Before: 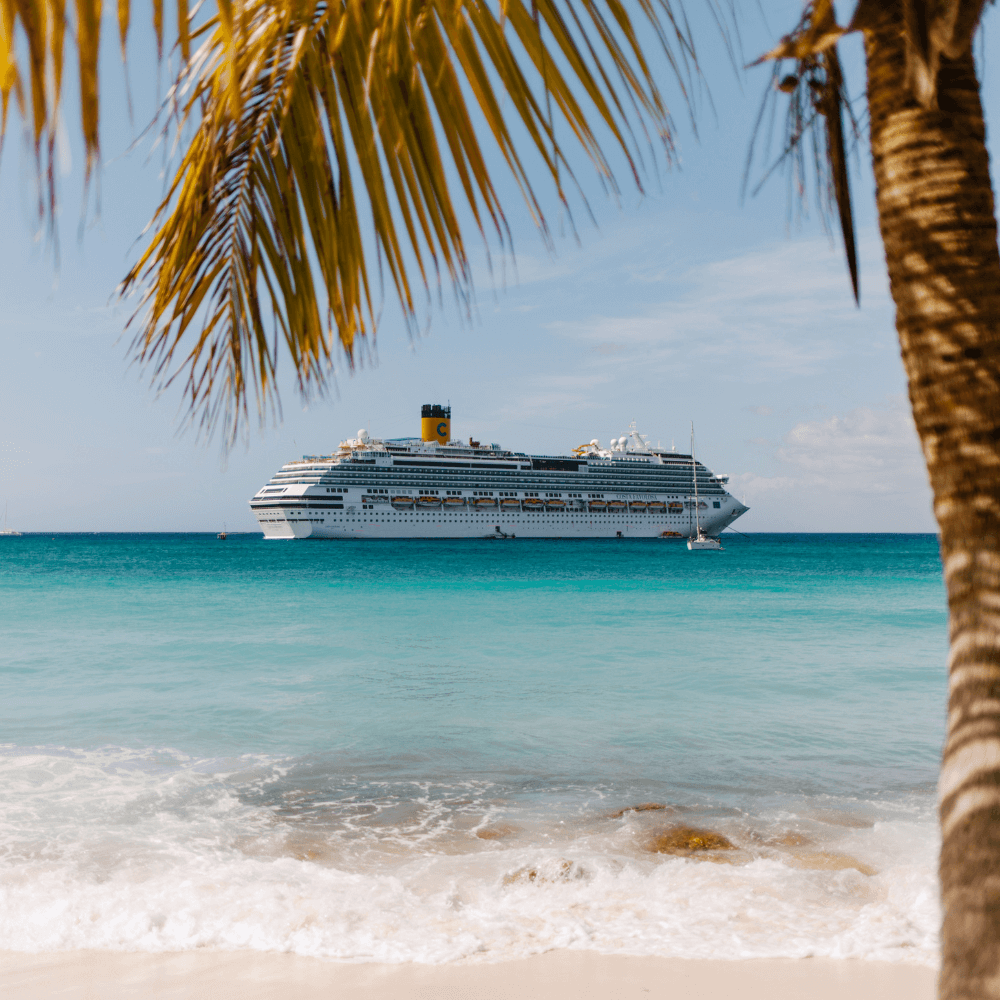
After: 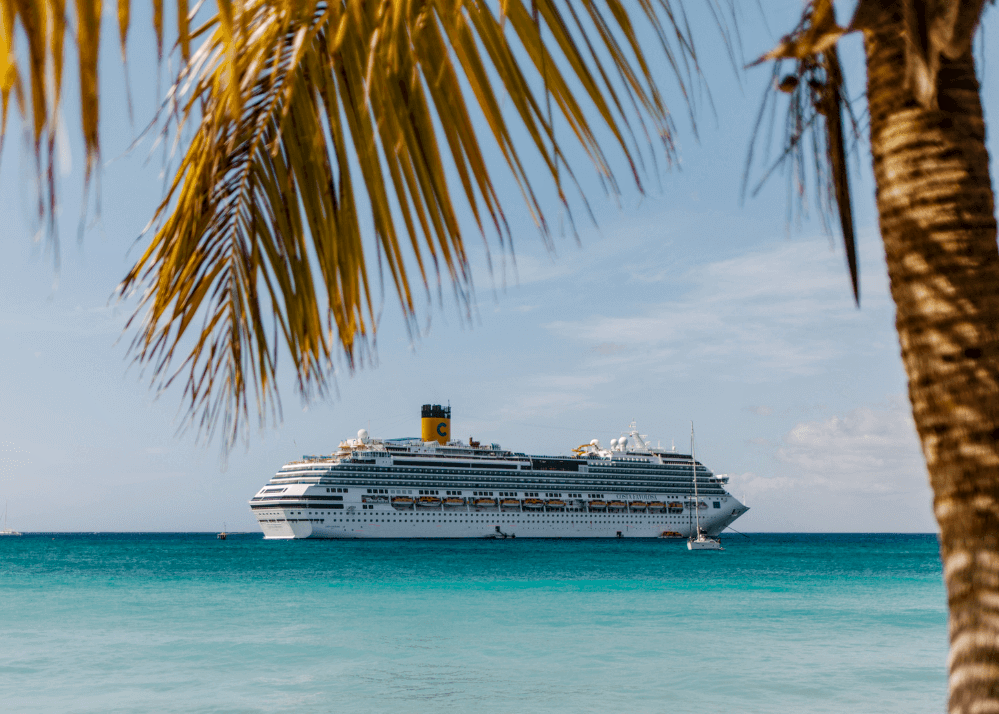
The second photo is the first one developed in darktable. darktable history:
crop: bottom 28.576%
local contrast: on, module defaults
